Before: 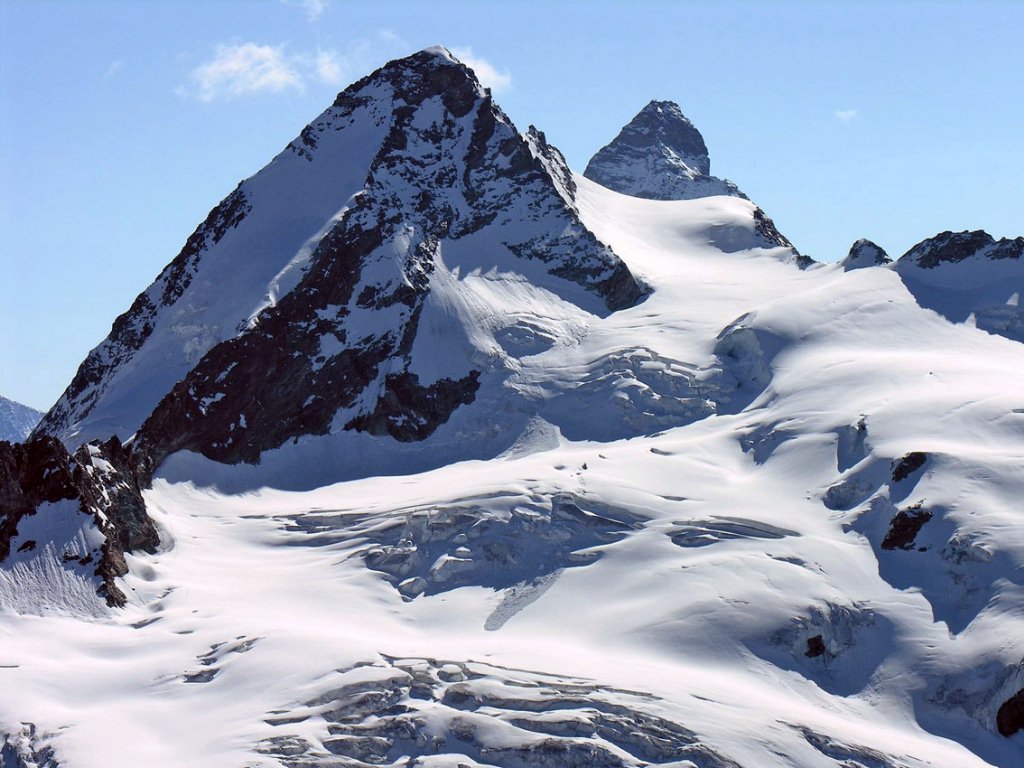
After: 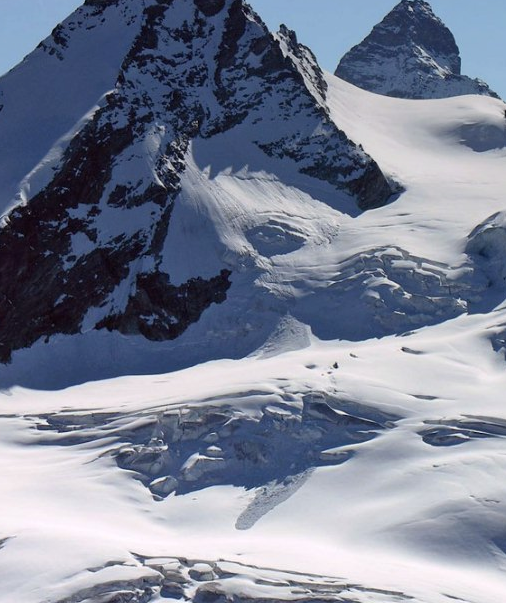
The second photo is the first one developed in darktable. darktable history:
white balance: emerald 1
crop and rotate: angle 0.02°, left 24.353%, top 13.219%, right 26.156%, bottom 8.224%
graduated density: on, module defaults
